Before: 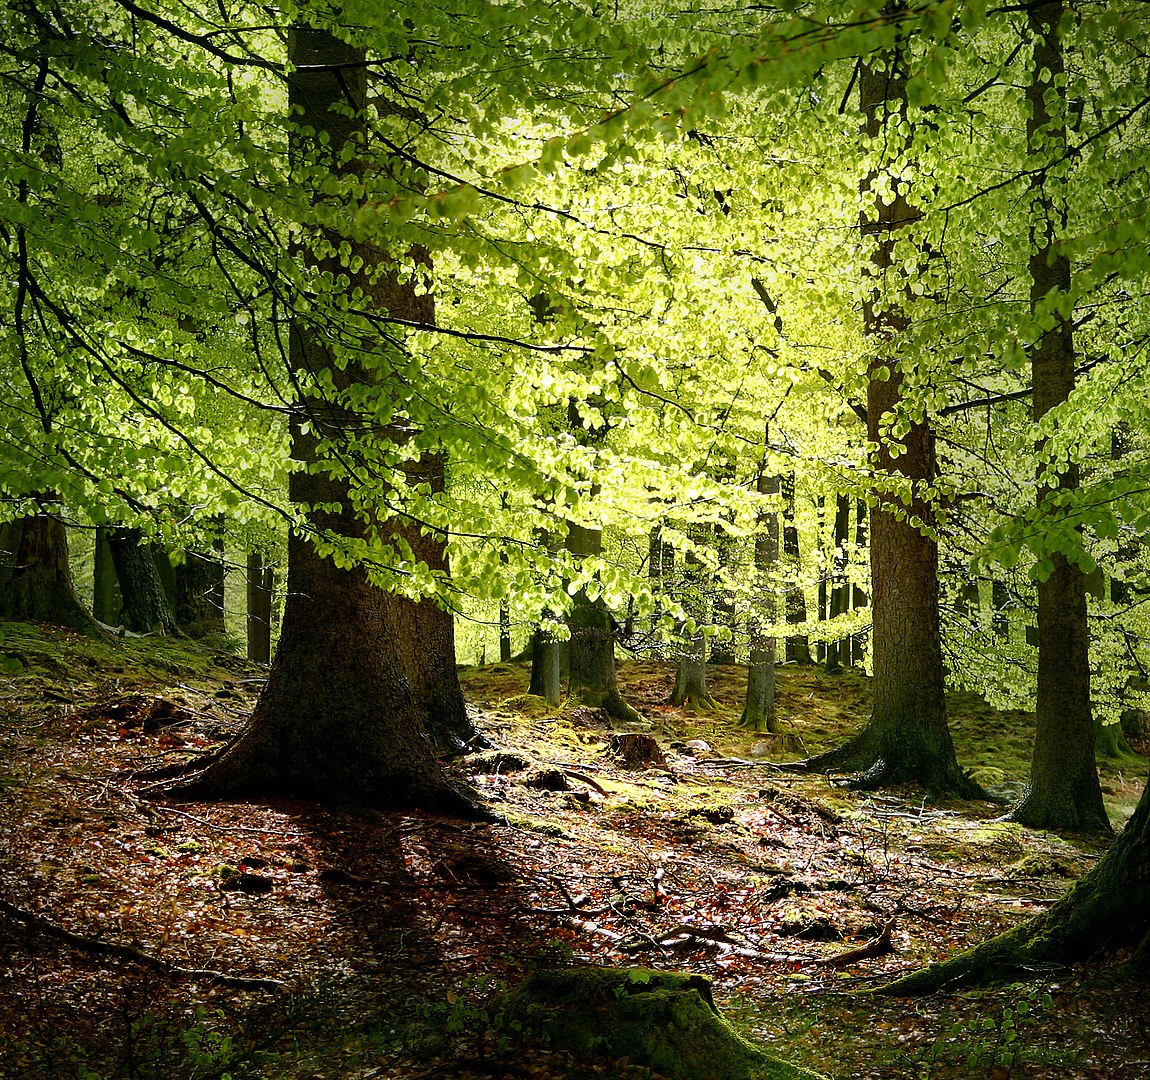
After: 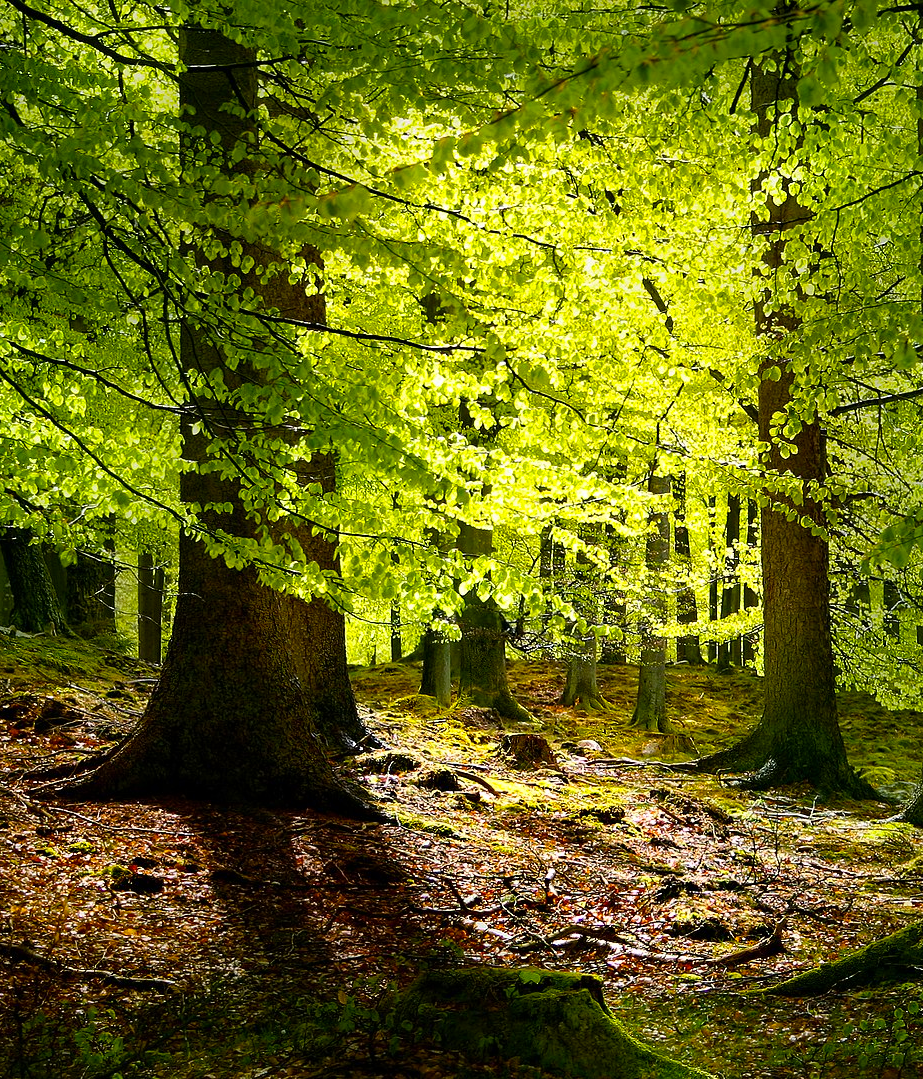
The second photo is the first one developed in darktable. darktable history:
color balance rgb: linear chroma grading › global chroma 33.418%, perceptual saturation grading › global saturation 0.379%, global vibrance 20%
crop and rotate: left 9.505%, right 10.212%
